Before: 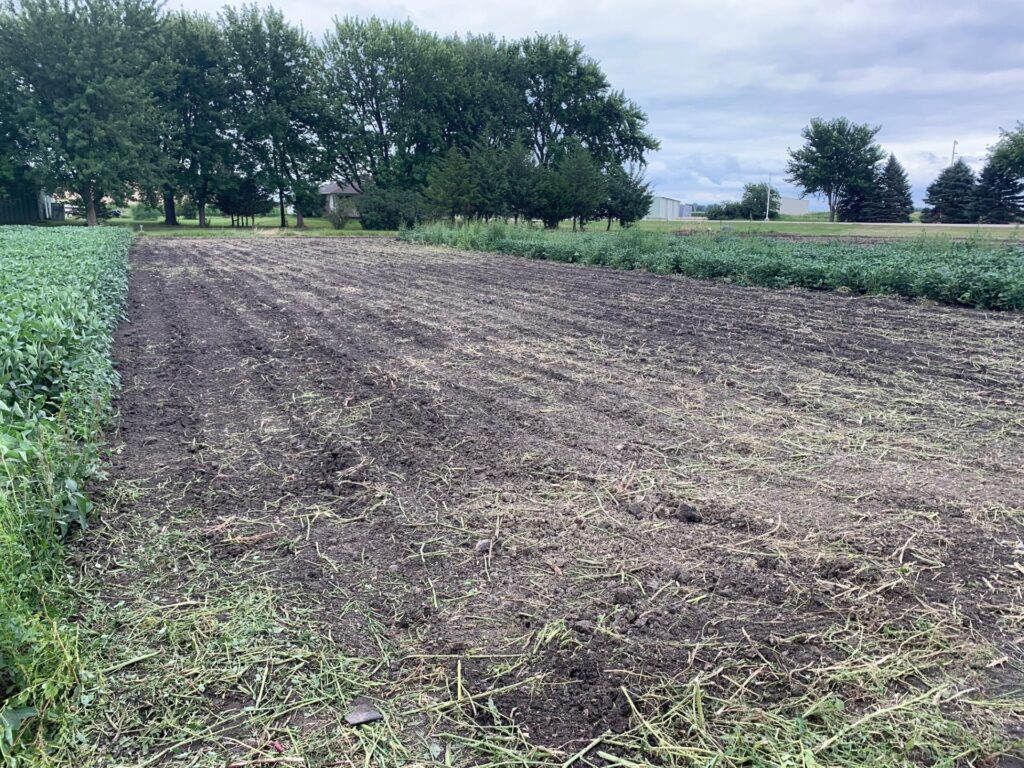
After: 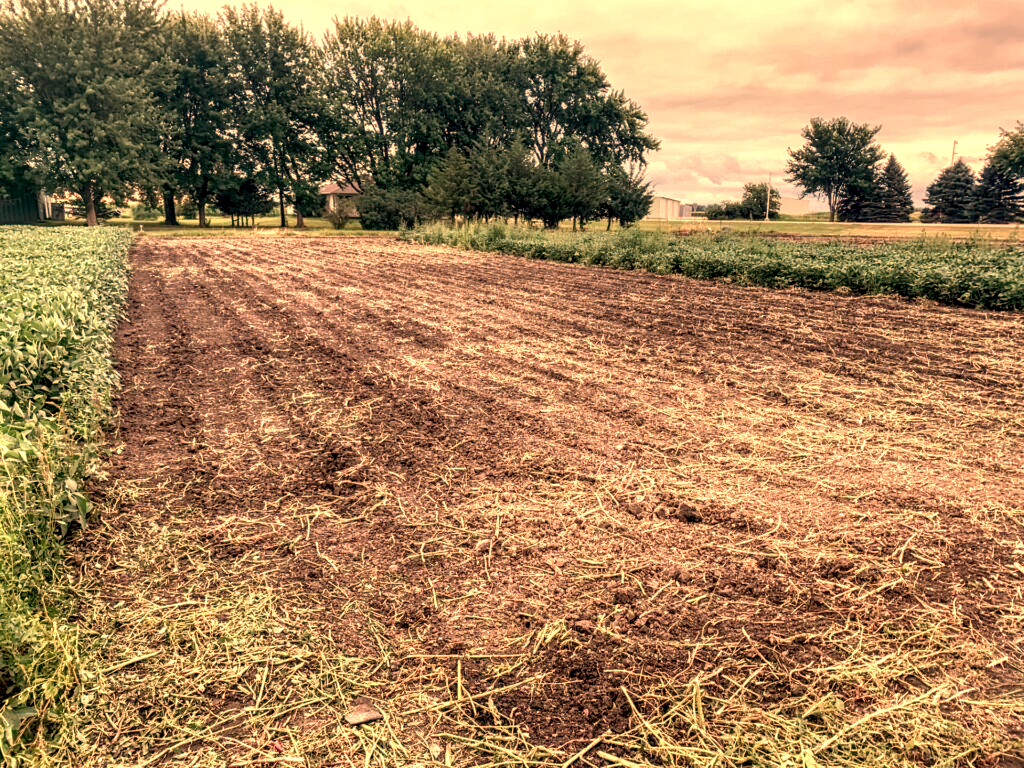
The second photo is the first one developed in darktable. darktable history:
white balance: red 1.467, blue 0.684
local contrast: highlights 79%, shadows 56%, detail 175%, midtone range 0.428
